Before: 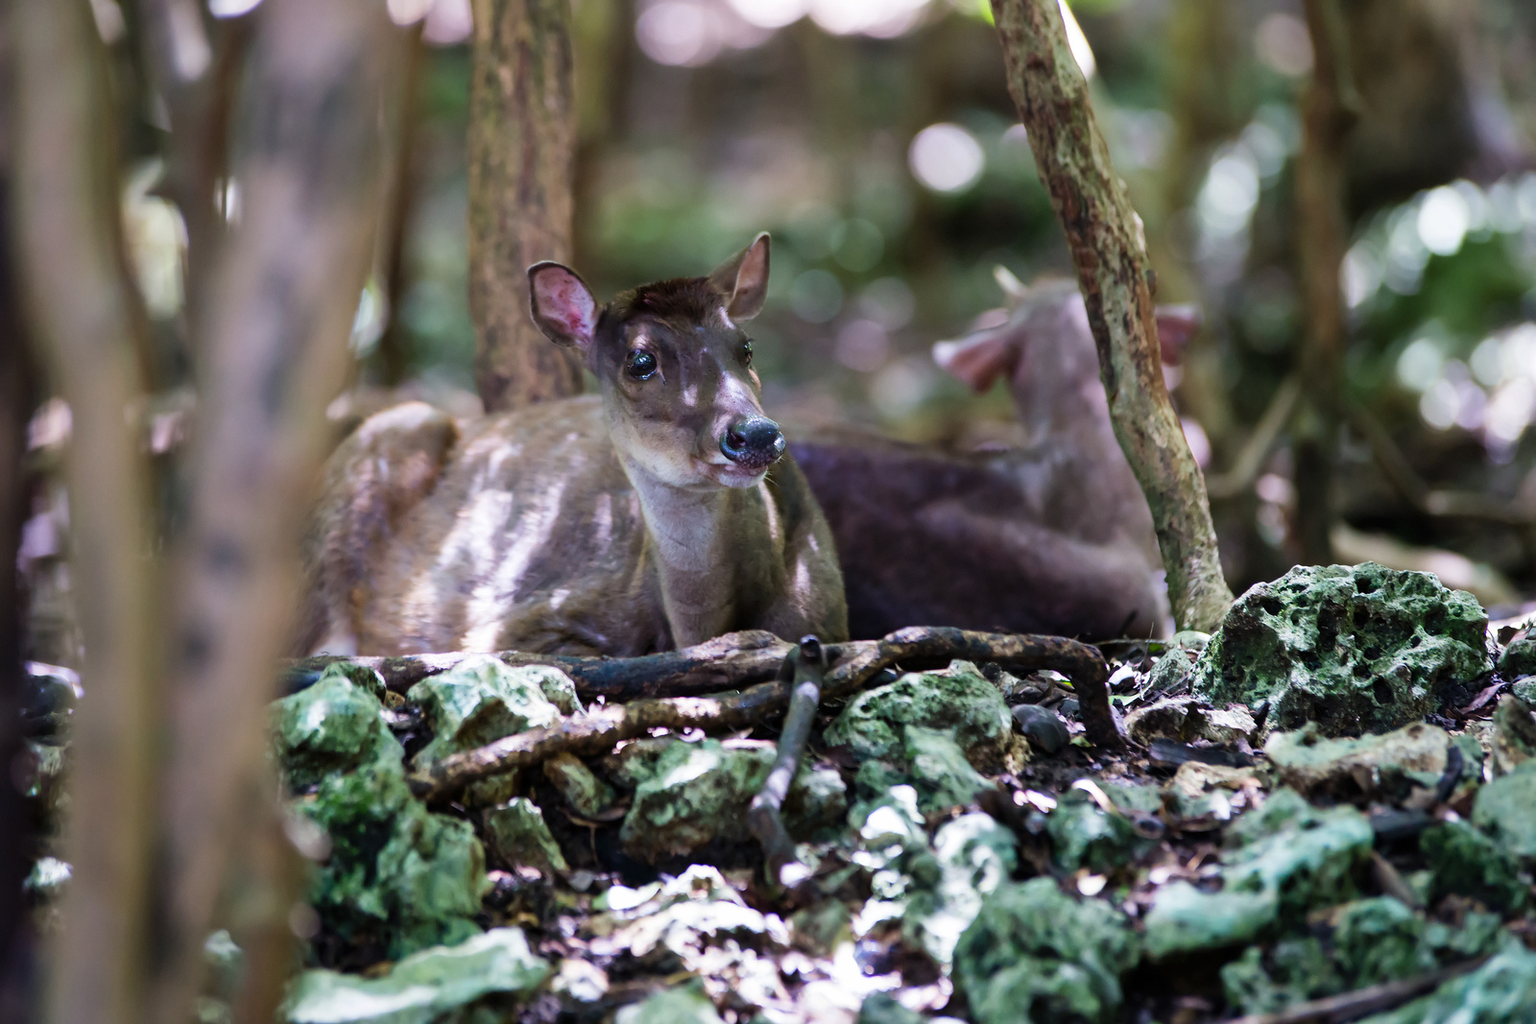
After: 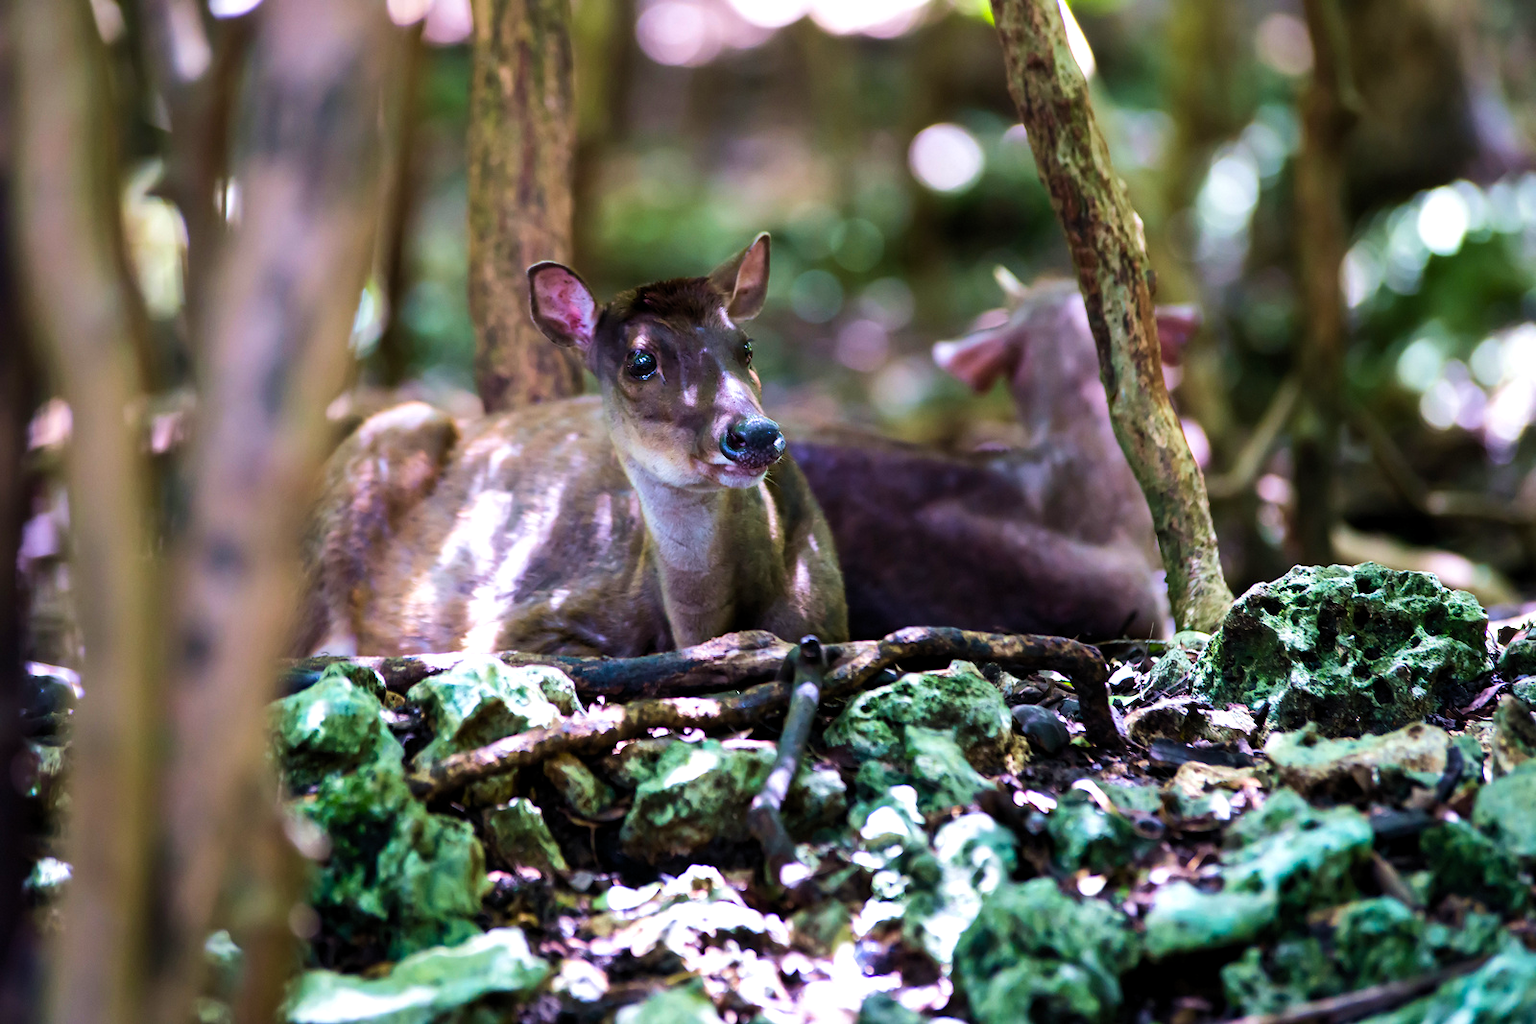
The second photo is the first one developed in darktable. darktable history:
tone equalizer: -8 EV -0.417 EV, -7 EV -0.389 EV, -6 EV -0.333 EV, -5 EV -0.222 EV, -3 EV 0.222 EV, -2 EV 0.333 EV, -1 EV 0.389 EV, +0 EV 0.417 EV, edges refinement/feathering 500, mask exposure compensation -1.57 EV, preserve details no
color balance rgb: perceptual saturation grading › global saturation 20%, global vibrance 20%
velvia: on, module defaults
levels: levels [0.016, 0.5, 0.996]
